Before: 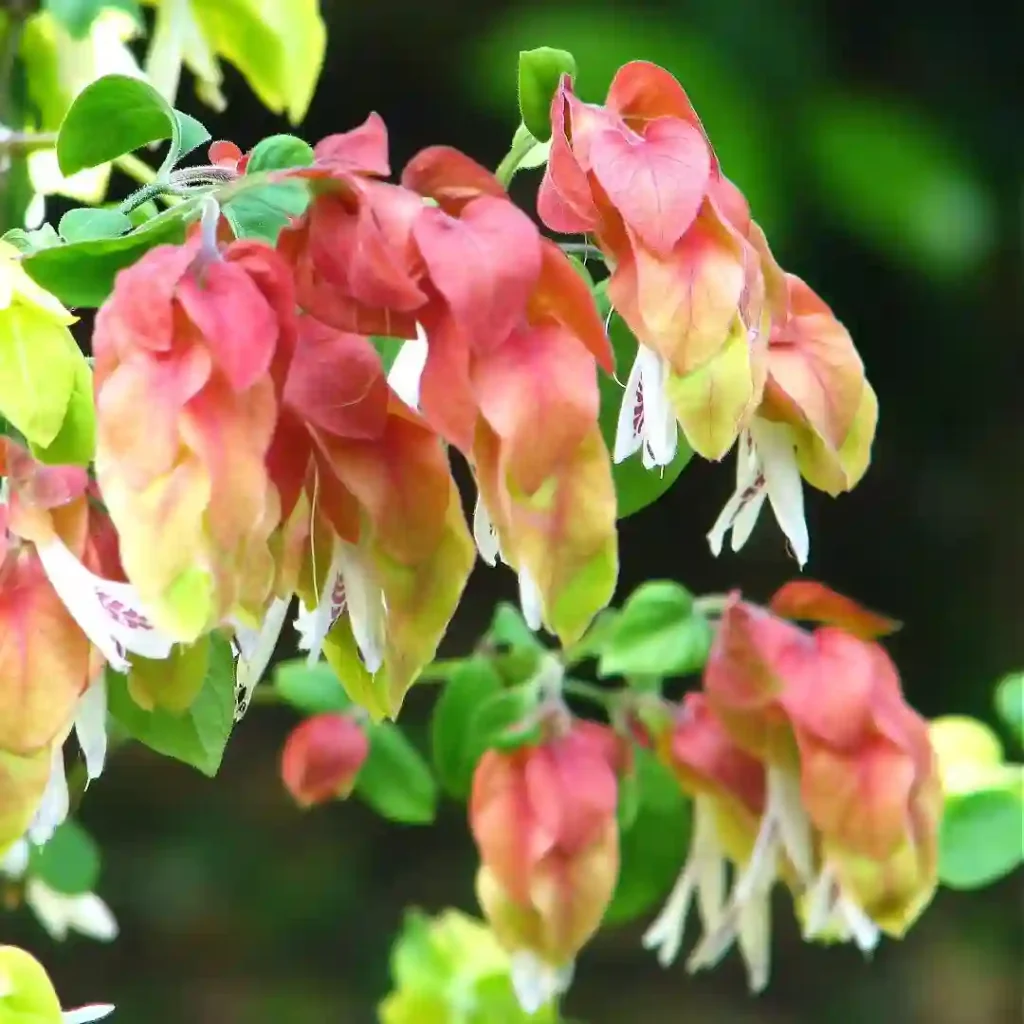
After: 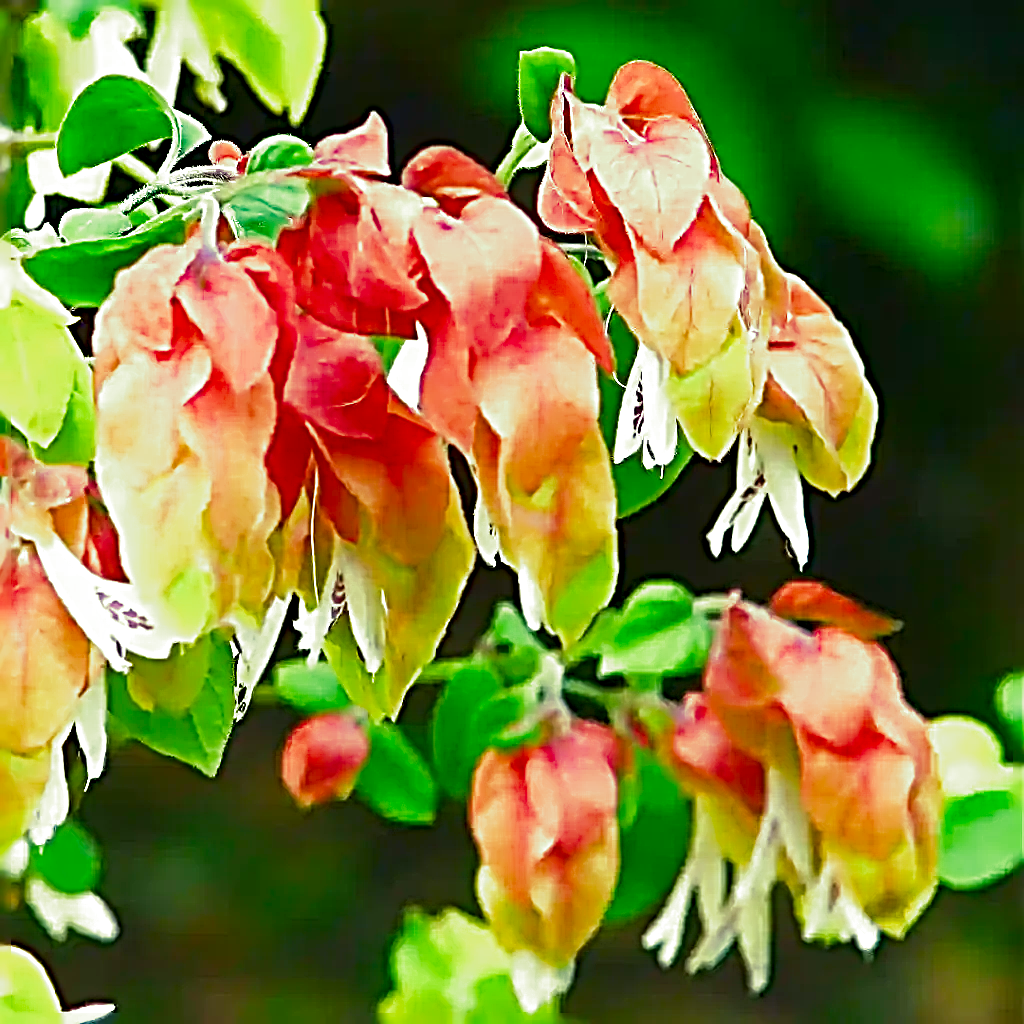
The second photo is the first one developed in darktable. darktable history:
color contrast: green-magenta contrast 1.55, blue-yellow contrast 1.83
split-toning: shadows › hue 290.82°, shadows › saturation 0.34, highlights › saturation 0.38, balance 0, compress 50%
sharpen: radius 4.001, amount 2
